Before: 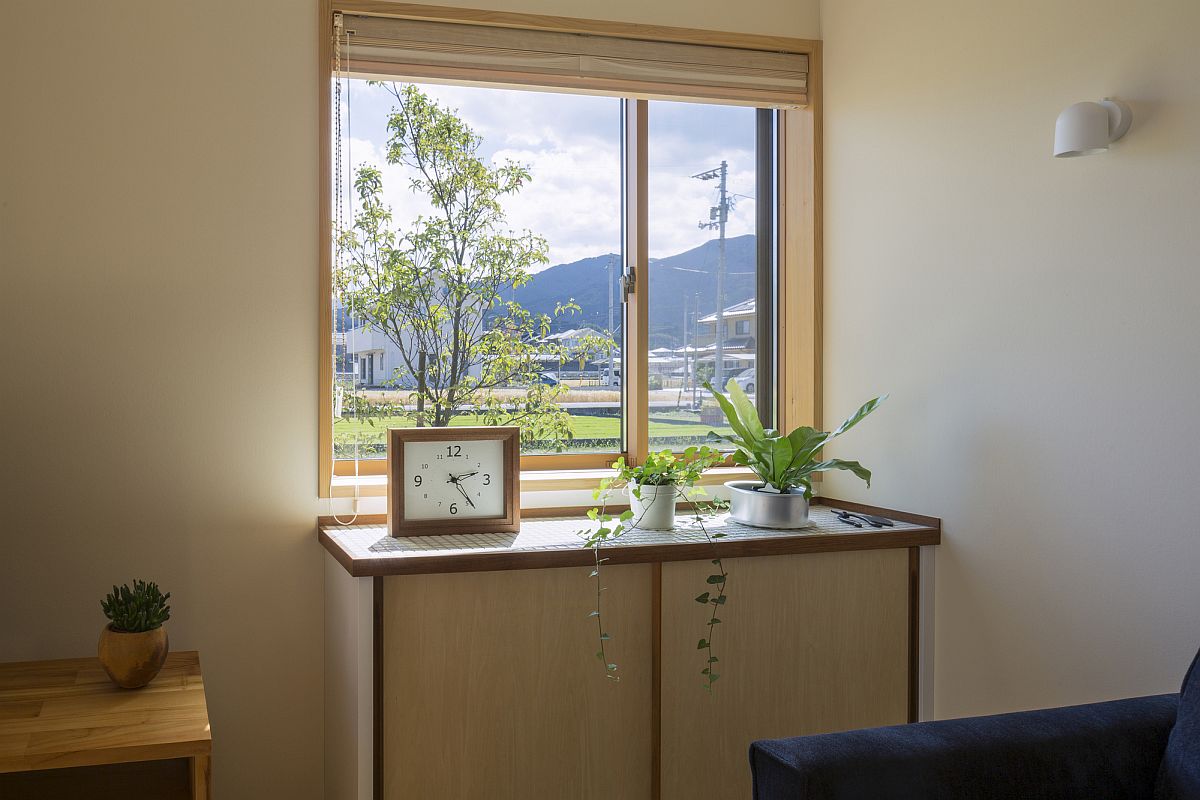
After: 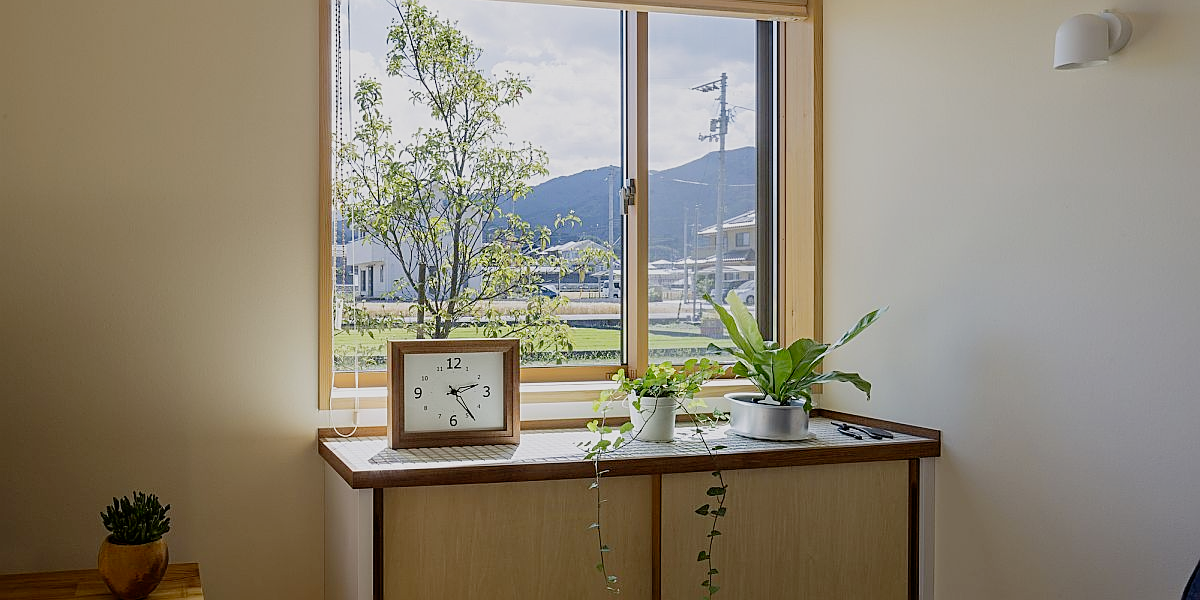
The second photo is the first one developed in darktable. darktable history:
crop: top 11.051%, bottom 13.916%
sharpen: on, module defaults
filmic rgb: black relative exposure -7.95 EV, white relative exposure 4.19 EV, hardness 4.08, latitude 51.08%, contrast 1.012, shadows ↔ highlights balance 5.59%, add noise in highlights 0.001, preserve chrominance no, color science v3 (2019), use custom middle-gray values true, contrast in highlights soft
